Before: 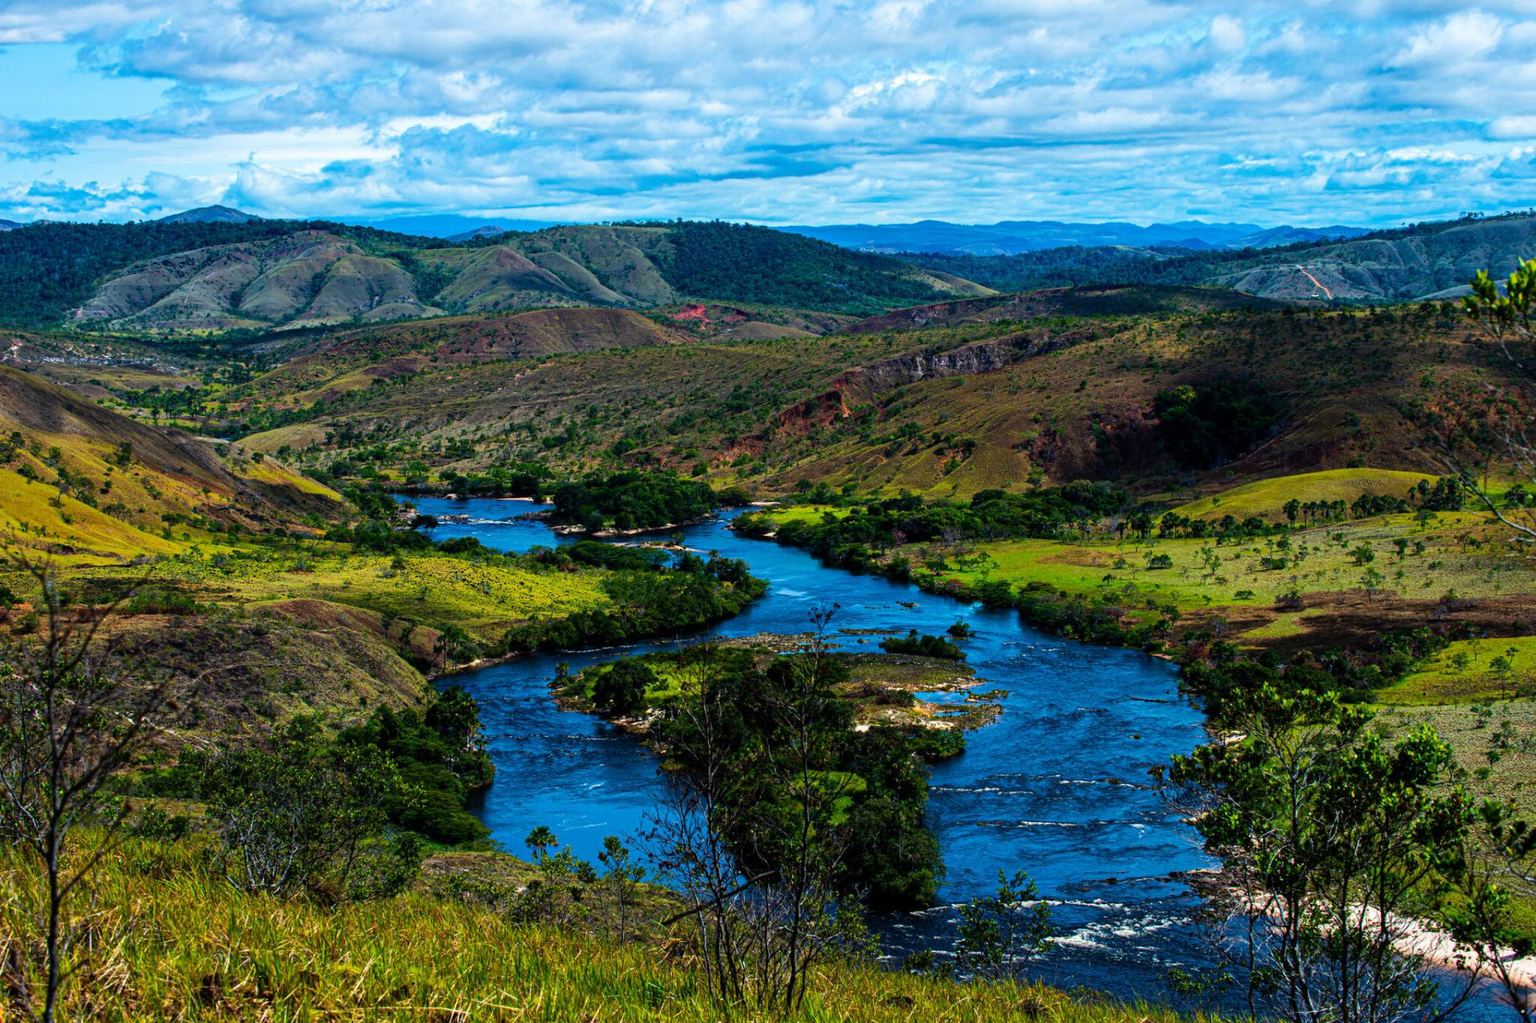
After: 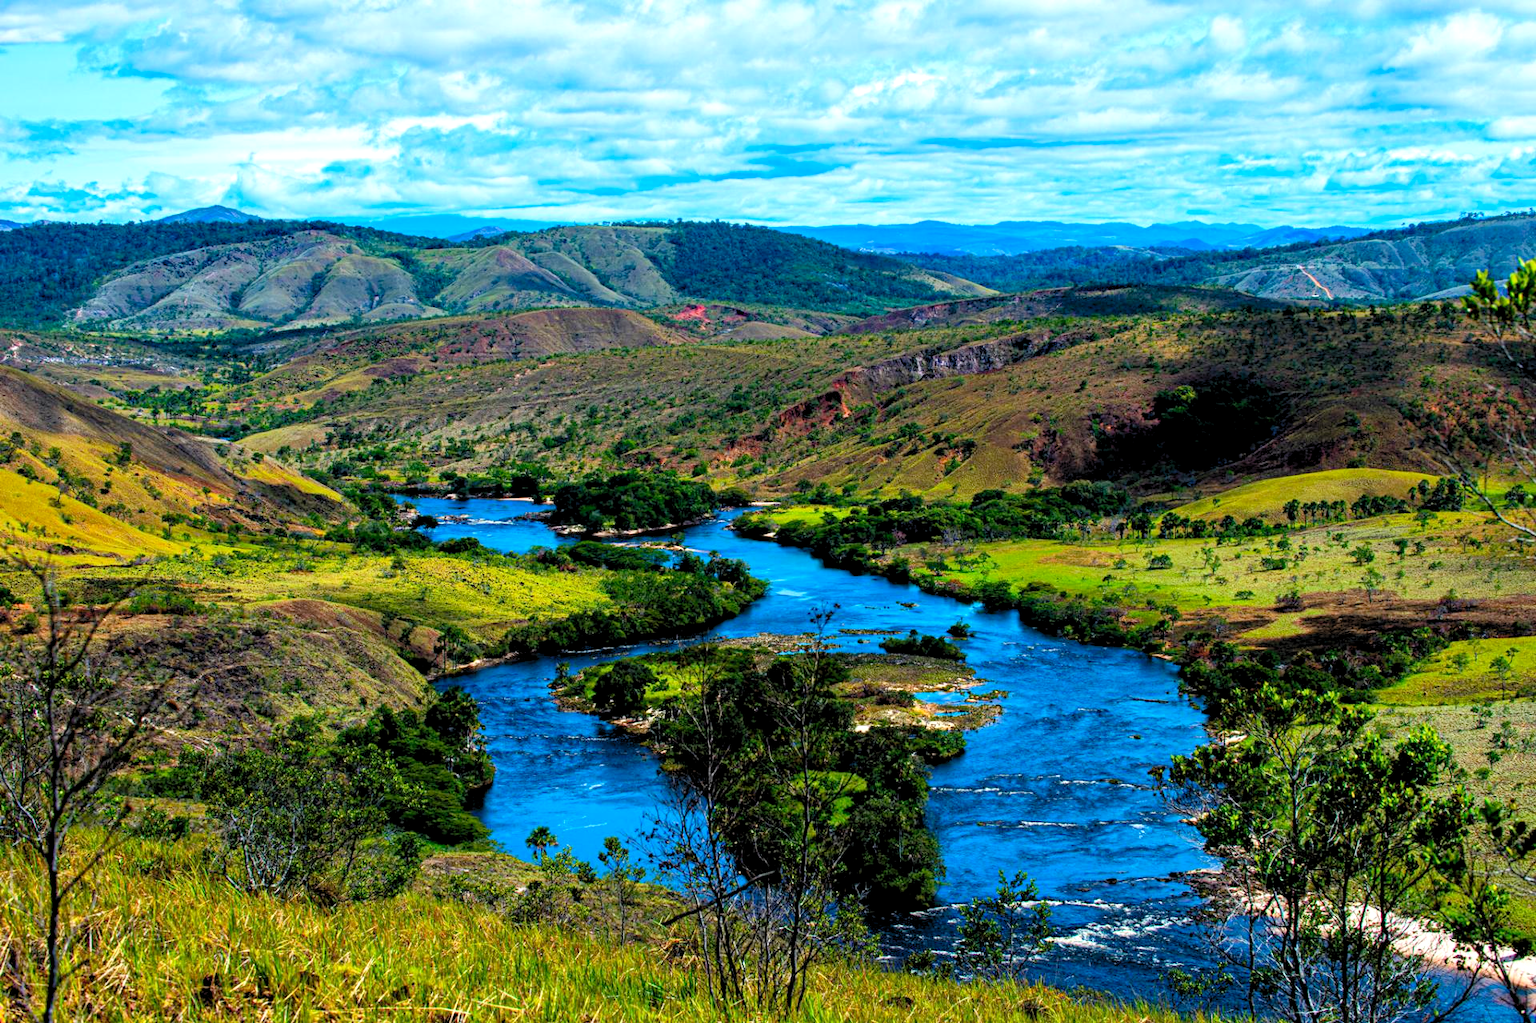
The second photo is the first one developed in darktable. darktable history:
levels: white 99.9%, levels [0.044, 0.416, 0.908]
